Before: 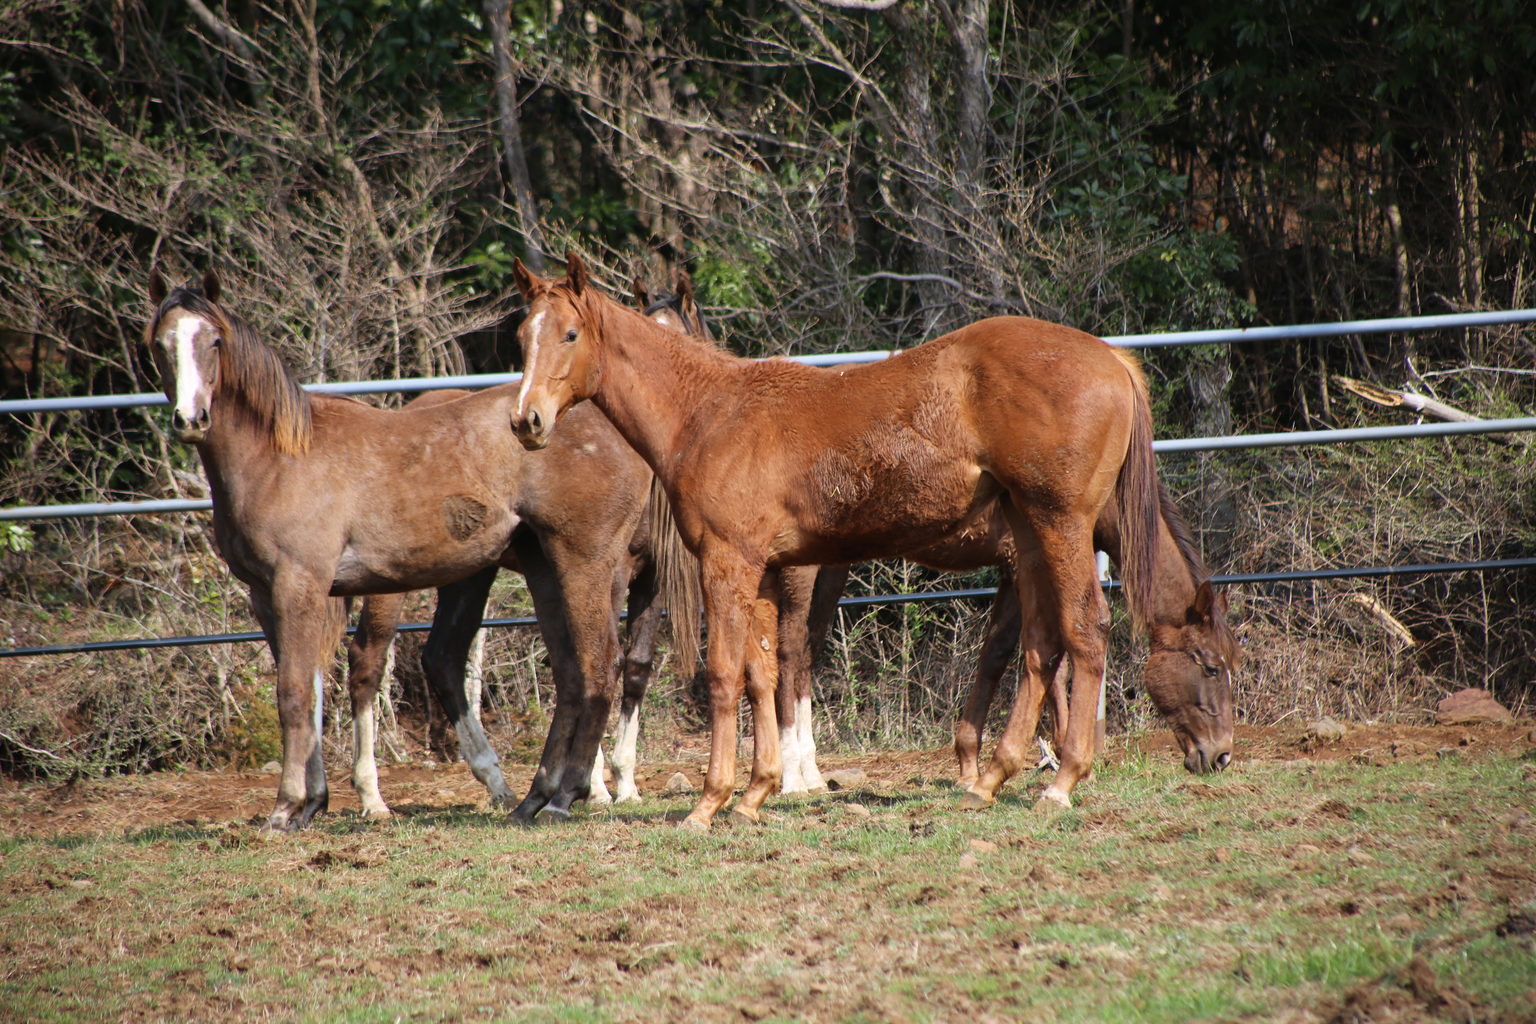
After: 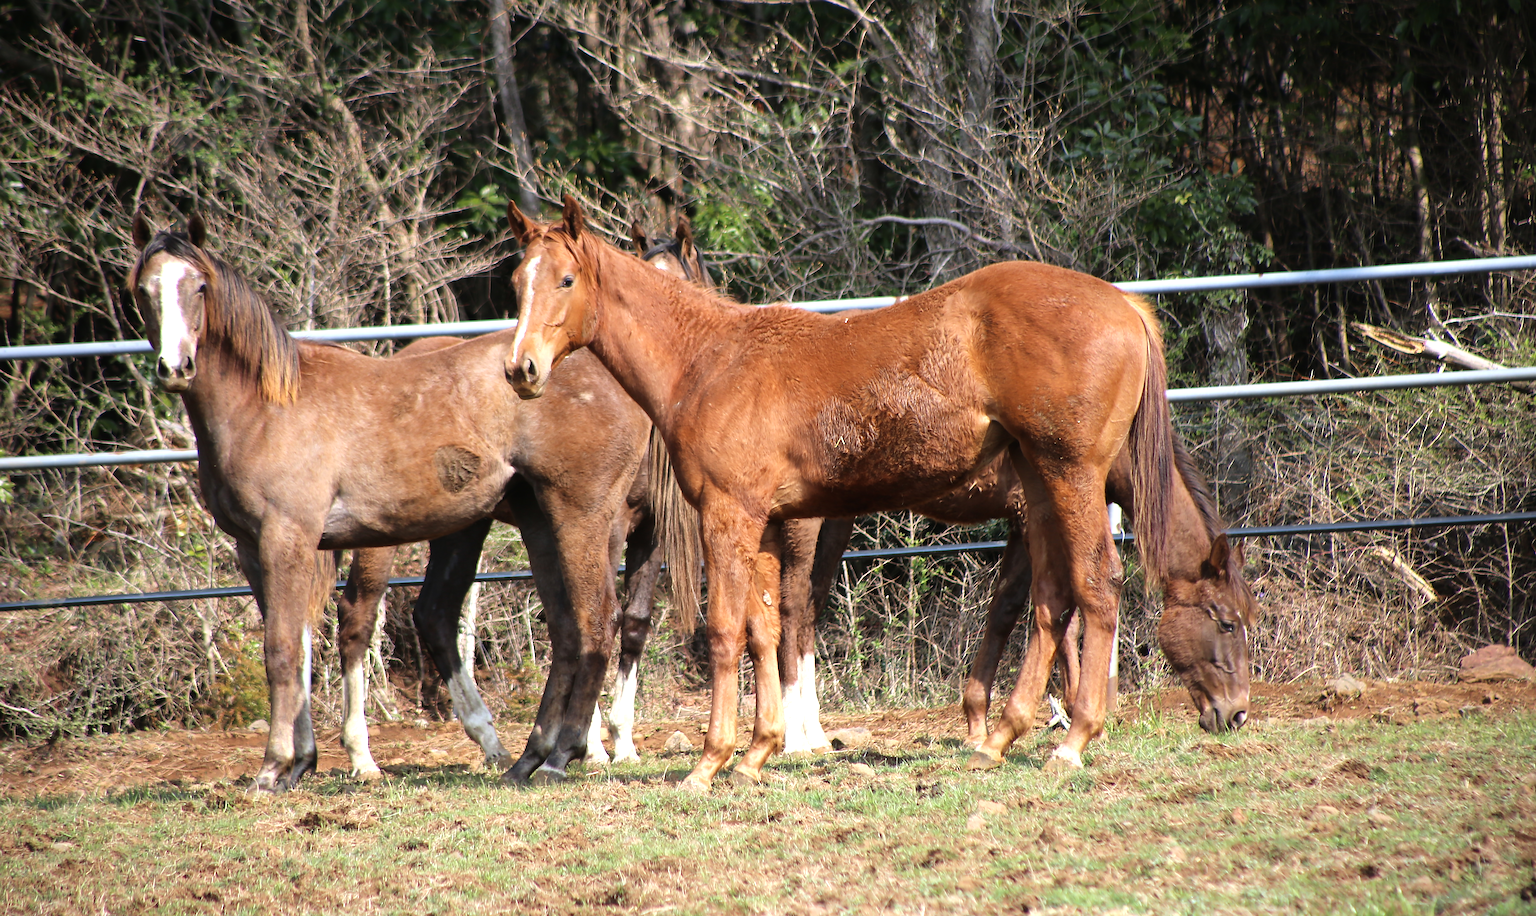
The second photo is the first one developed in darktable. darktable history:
crop: left 1.379%, top 6.196%, right 1.576%, bottom 6.904%
sharpen: radius 1.349, amount 1.267, threshold 0.782
tone equalizer: -8 EV -0.441 EV, -7 EV -0.38 EV, -6 EV -0.337 EV, -5 EV -0.218 EV, -3 EV 0.193 EV, -2 EV 0.337 EV, -1 EV 0.366 EV, +0 EV 0.398 EV
exposure: exposure 0.202 EV, compensate highlight preservation false
